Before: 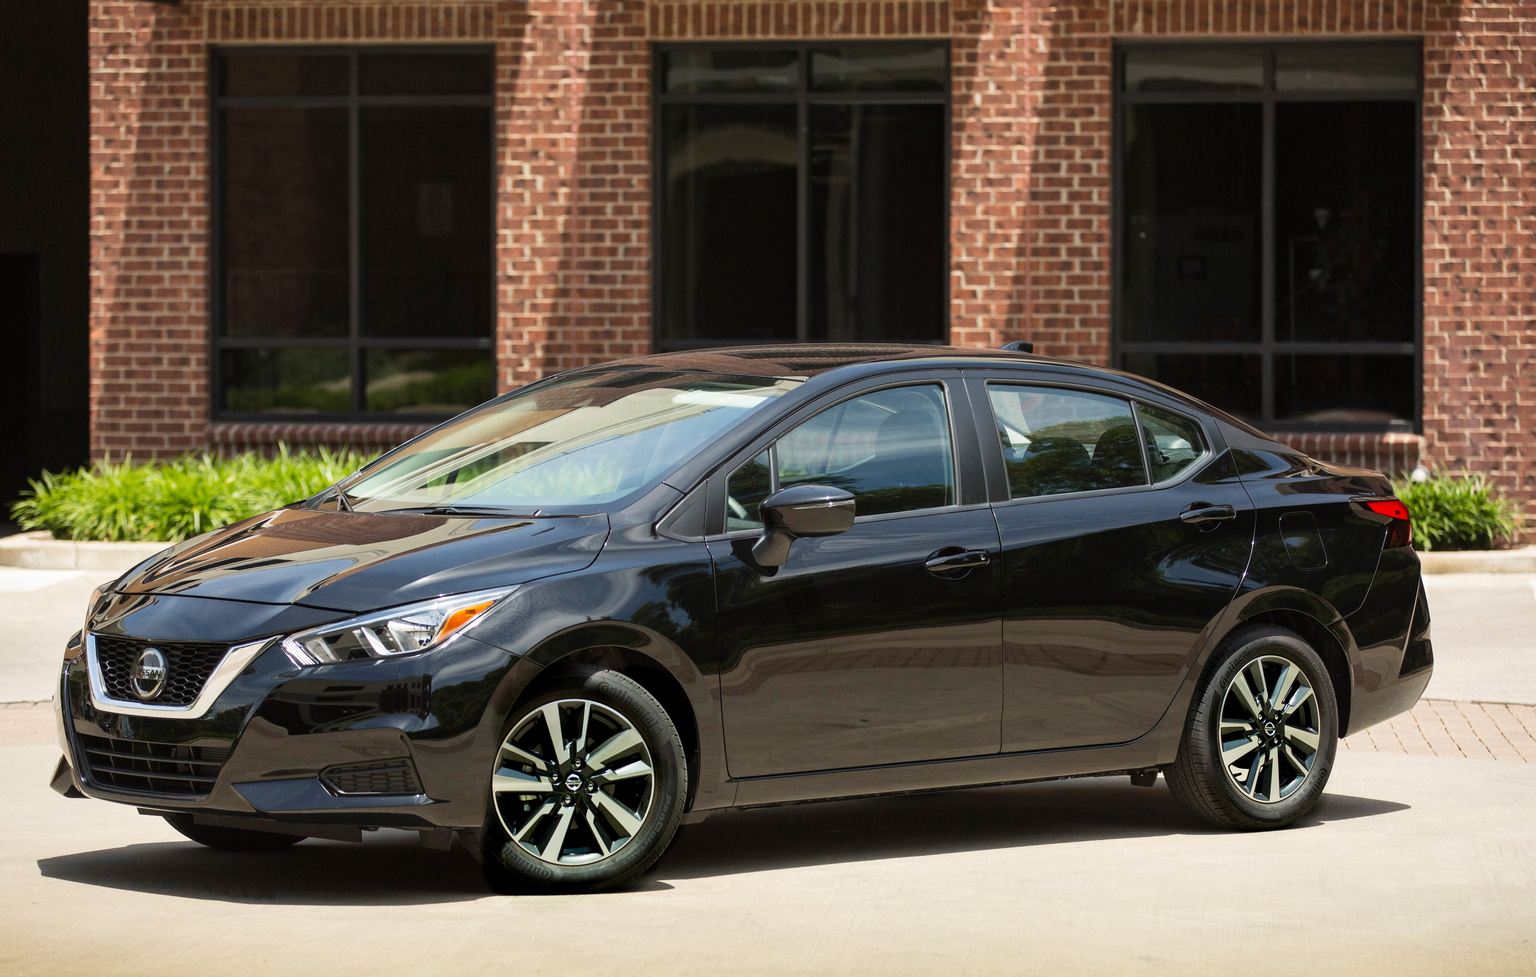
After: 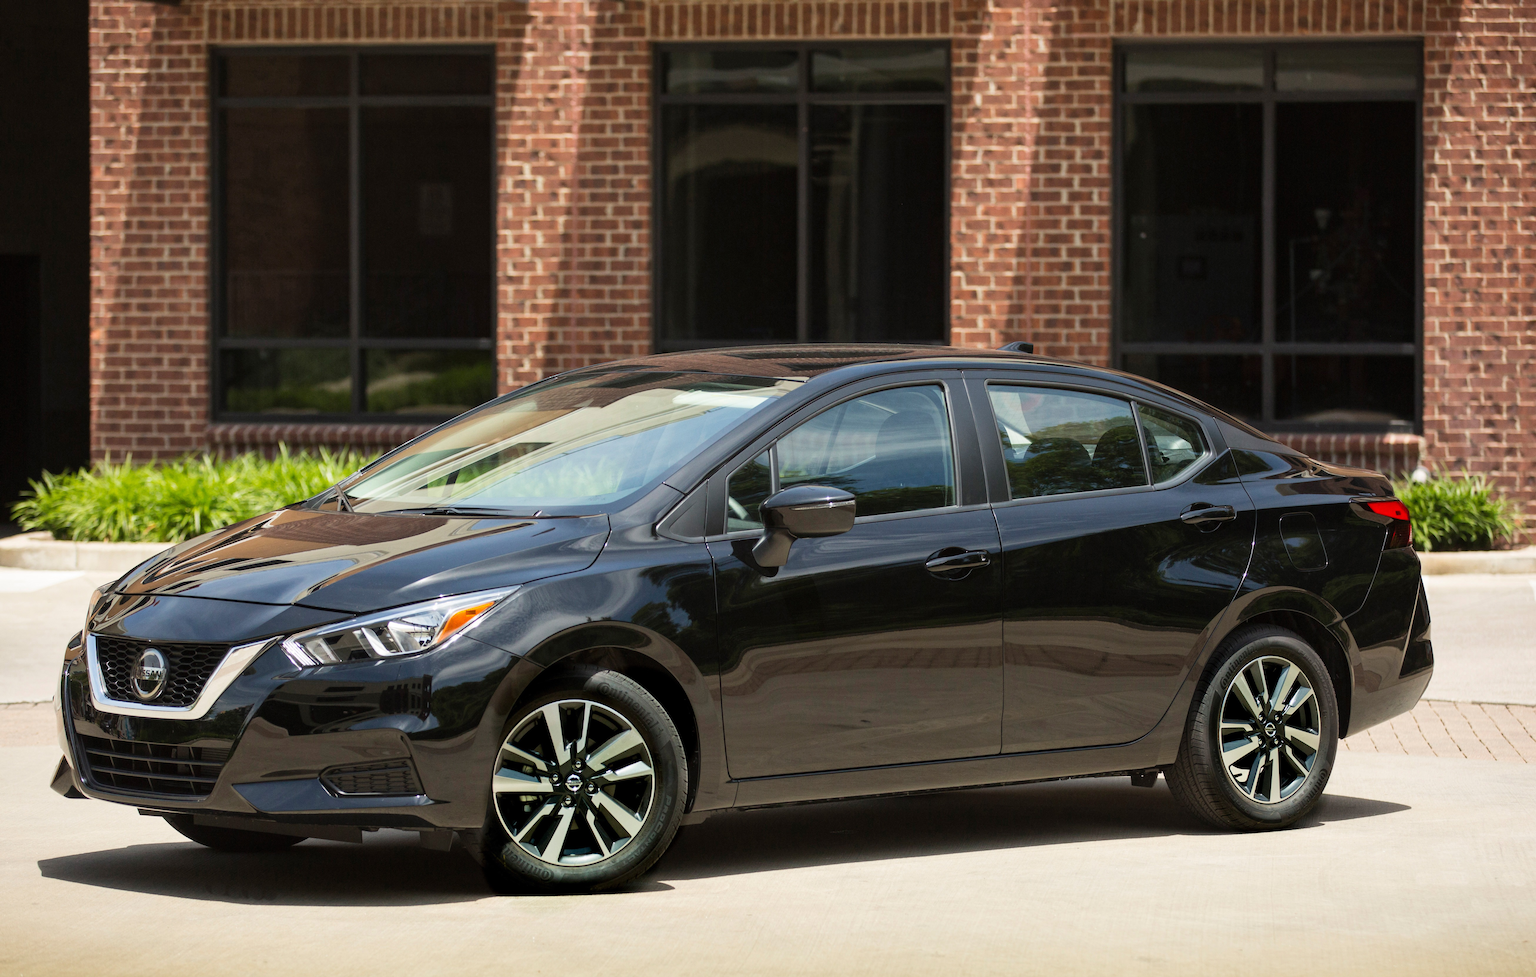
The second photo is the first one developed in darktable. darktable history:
contrast equalizer: octaves 7, y [[0.5 ×4, 0.483, 0.43], [0.5 ×6], [0.5 ×6], [0 ×6], [0 ×6]]
